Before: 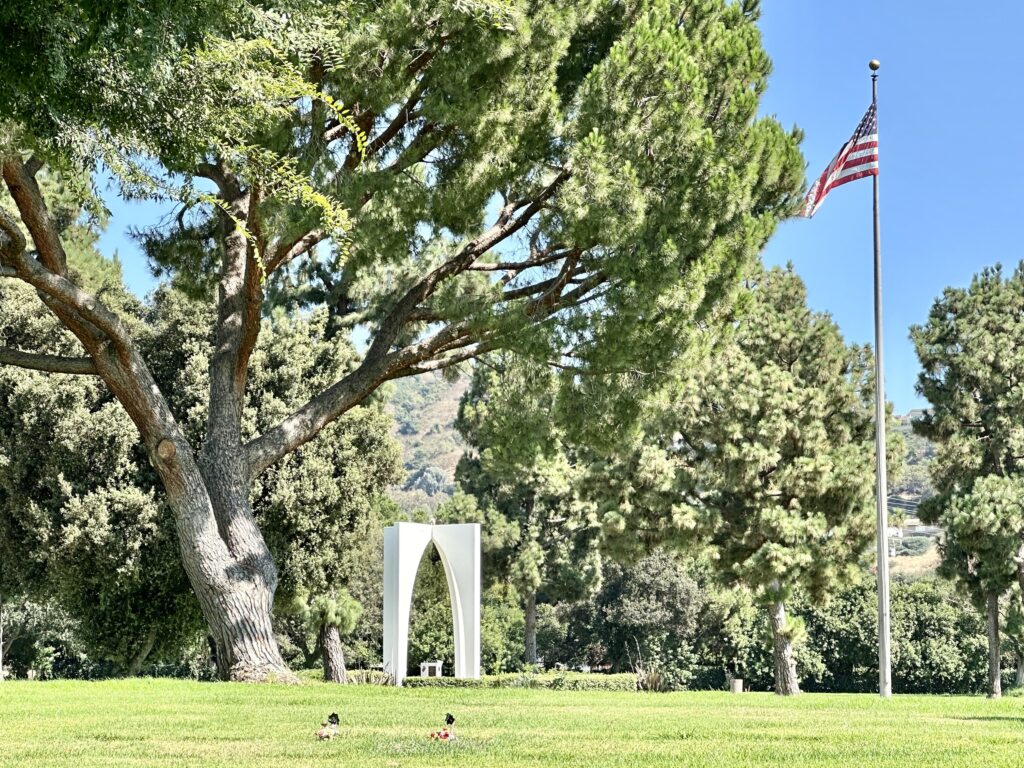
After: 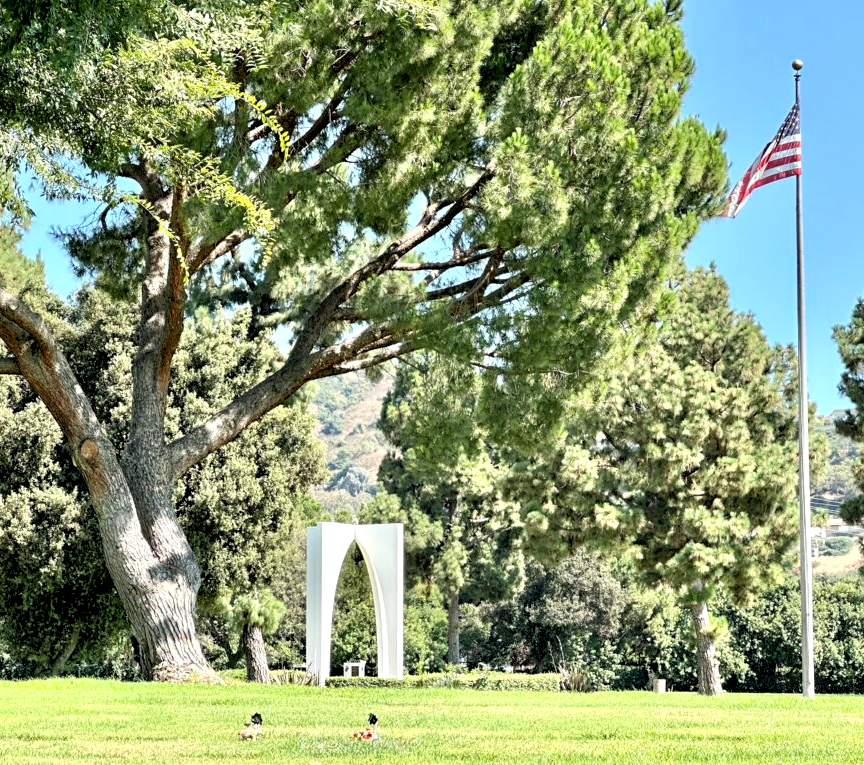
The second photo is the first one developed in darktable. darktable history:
rgb levels: levels [[0.01, 0.419, 0.839], [0, 0.5, 1], [0, 0.5, 1]]
crop: left 7.598%, right 7.873%
